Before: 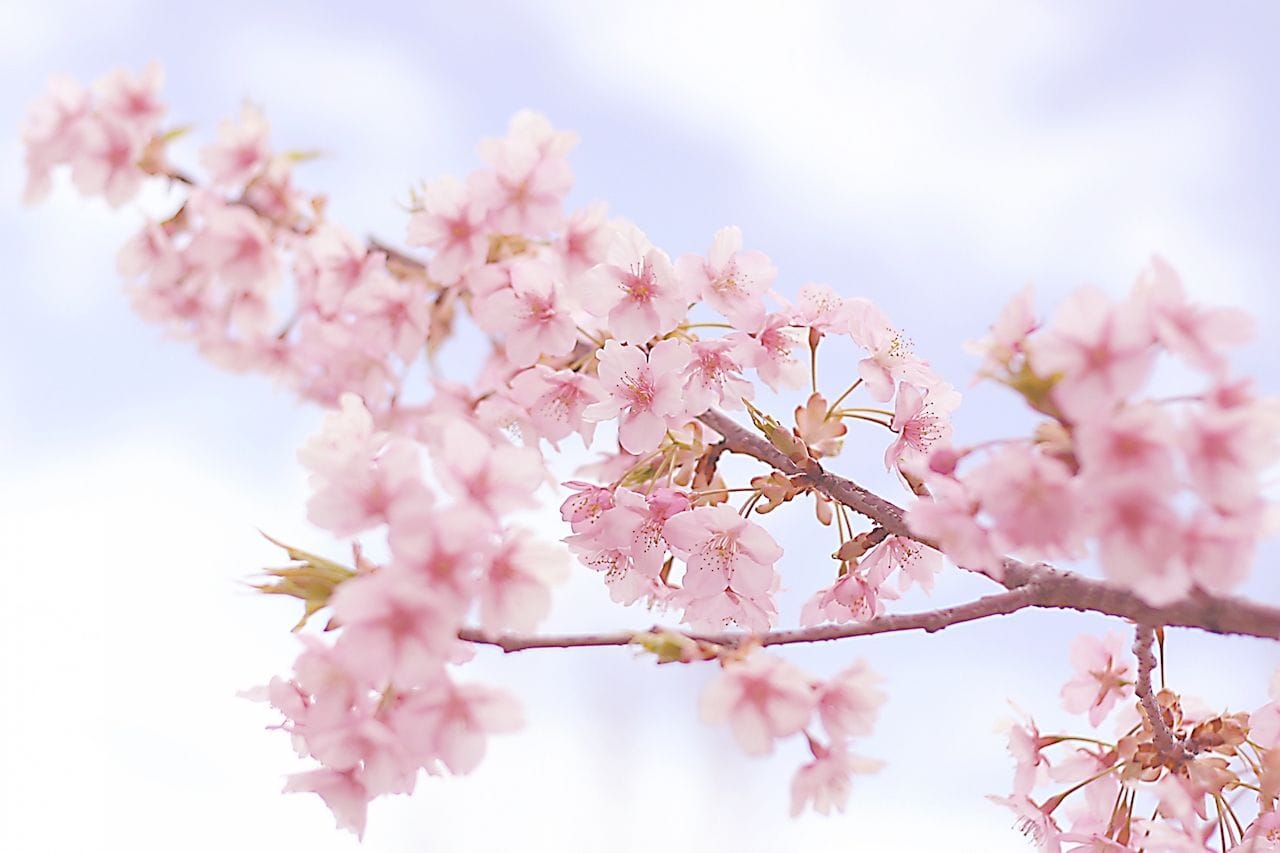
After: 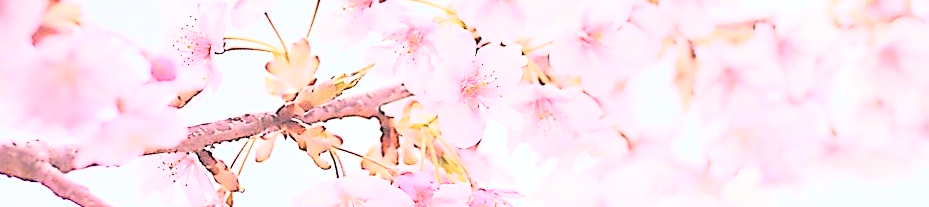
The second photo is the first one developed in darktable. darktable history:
crop and rotate: angle 16.12°, top 30.835%, bottom 35.653%
rgb curve: curves: ch0 [(0, 0) (0.21, 0.15) (0.24, 0.21) (0.5, 0.75) (0.75, 0.96) (0.89, 0.99) (1, 1)]; ch1 [(0, 0.02) (0.21, 0.13) (0.25, 0.2) (0.5, 0.67) (0.75, 0.9) (0.89, 0.97) (1, 1)]; ch2 [(0, 0.02) (0.21, 0.13) (0.25, 0.2) (0.5, 0.67) (0.75, 0.9) (0.89, 0.97) (1, 1)], compensate middle gray true
